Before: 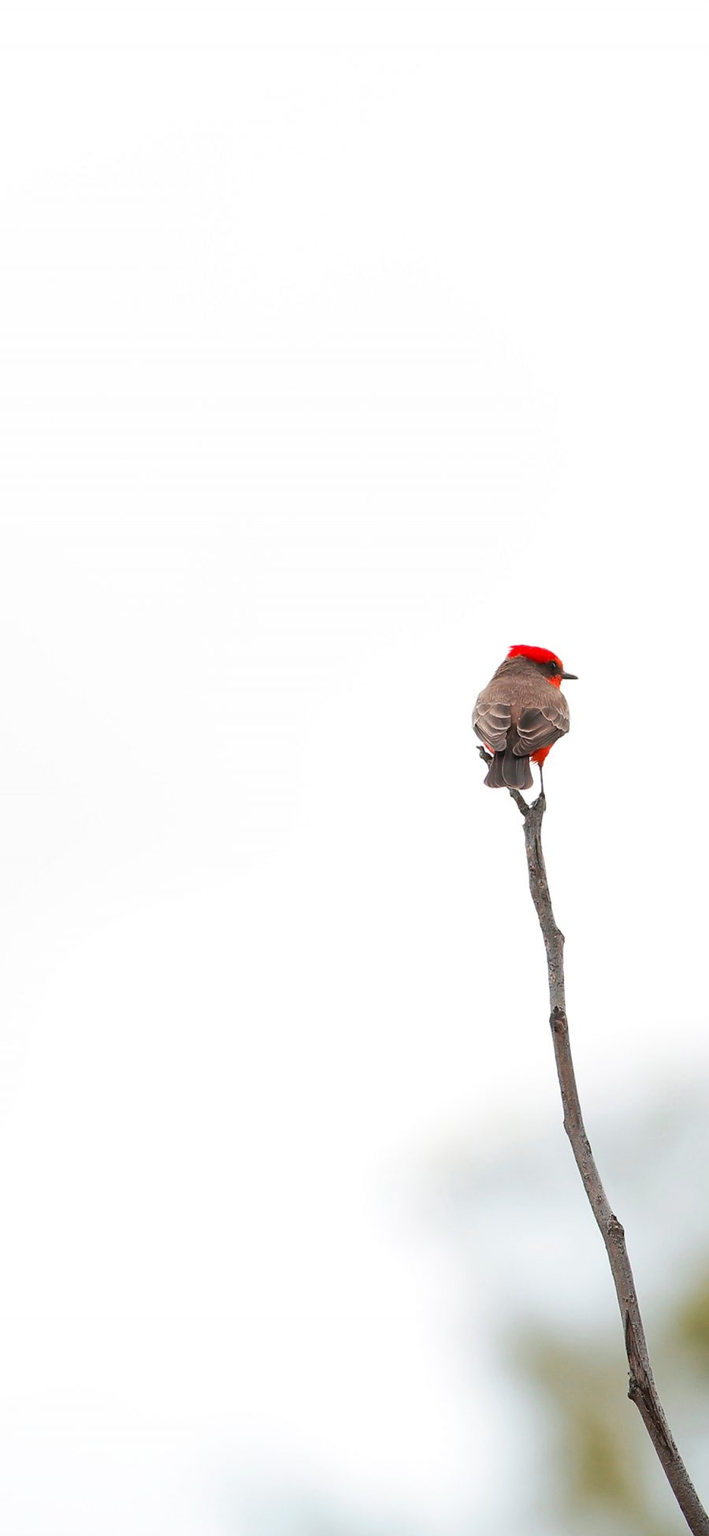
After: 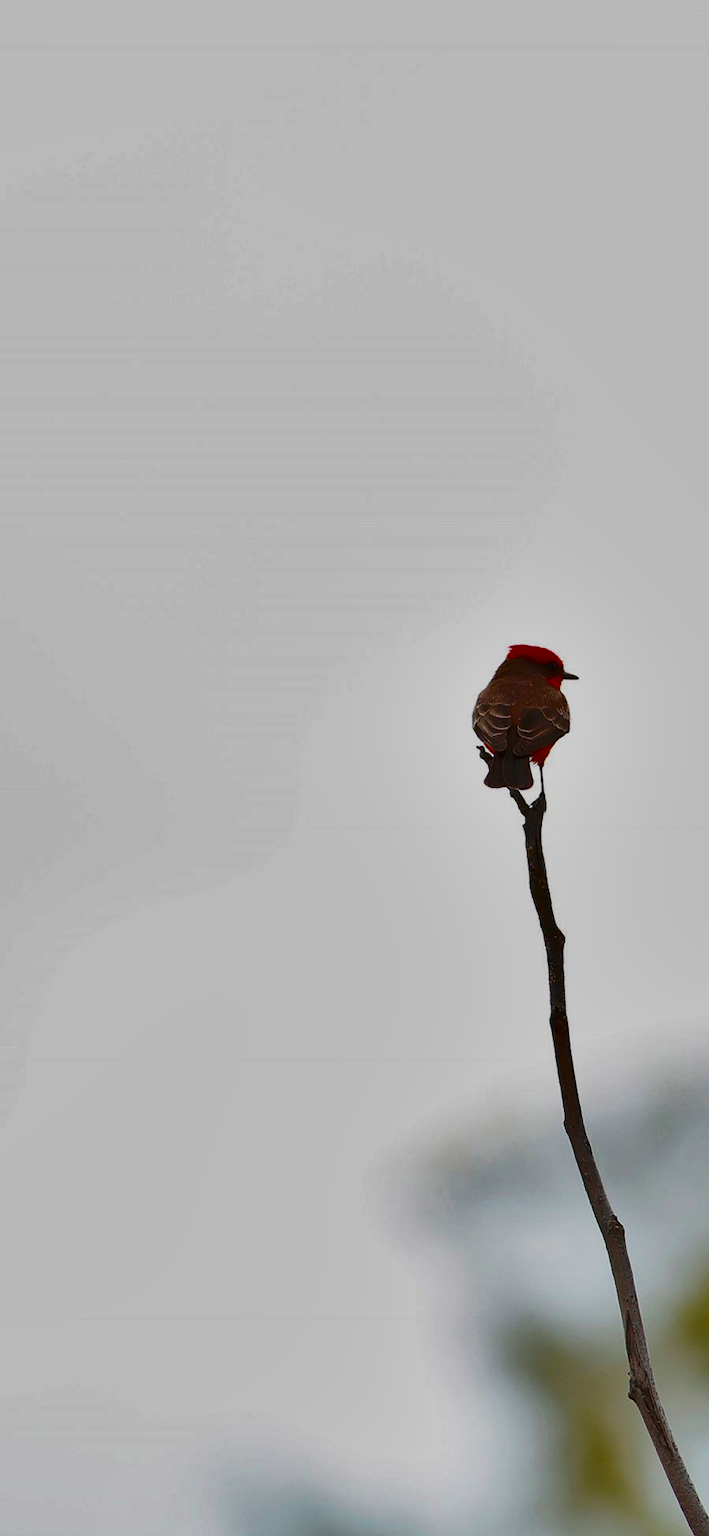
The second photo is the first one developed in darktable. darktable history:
color balance rgb: perceptual saturation grading › global saturation 20%, global vibrance 20%
shadows and highlights: shadows 80.73, white point adjustment -9.07, highlights -61.46, soften with gaussian
